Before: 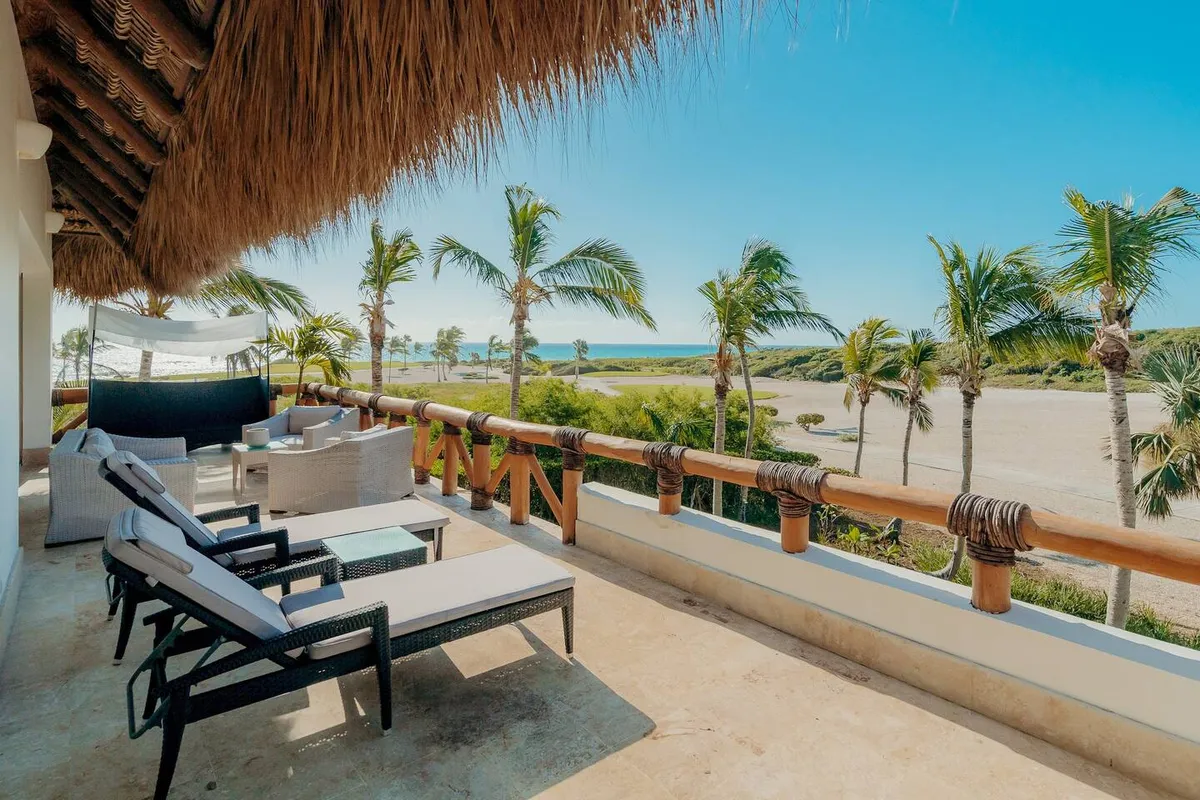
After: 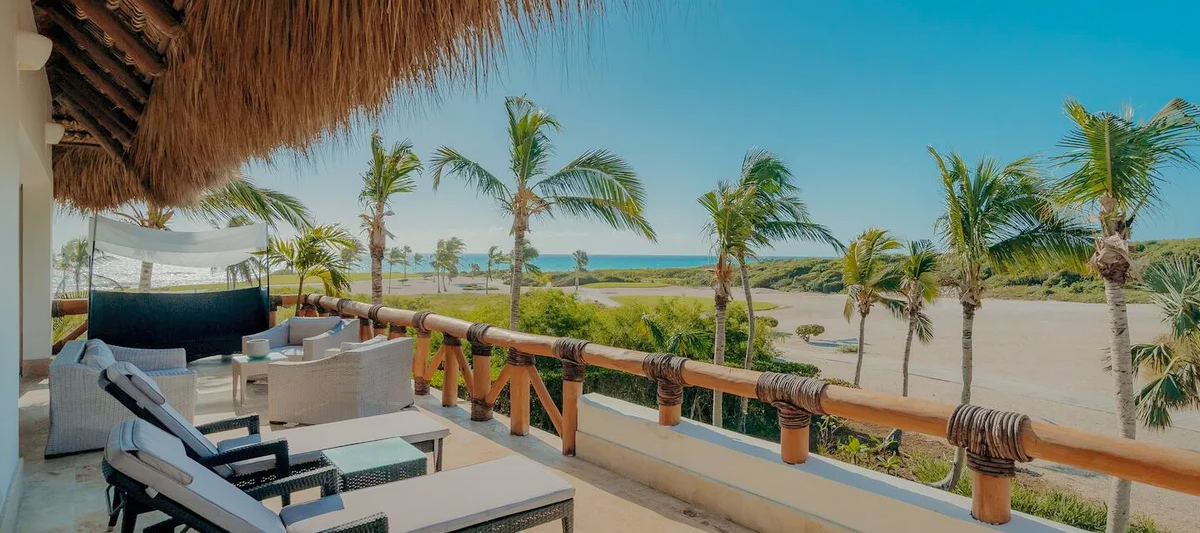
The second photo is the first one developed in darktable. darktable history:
crop: top 11.159%, bottom 22.13%
shadows and highlights: shadows 25.82, highlights -69.96
